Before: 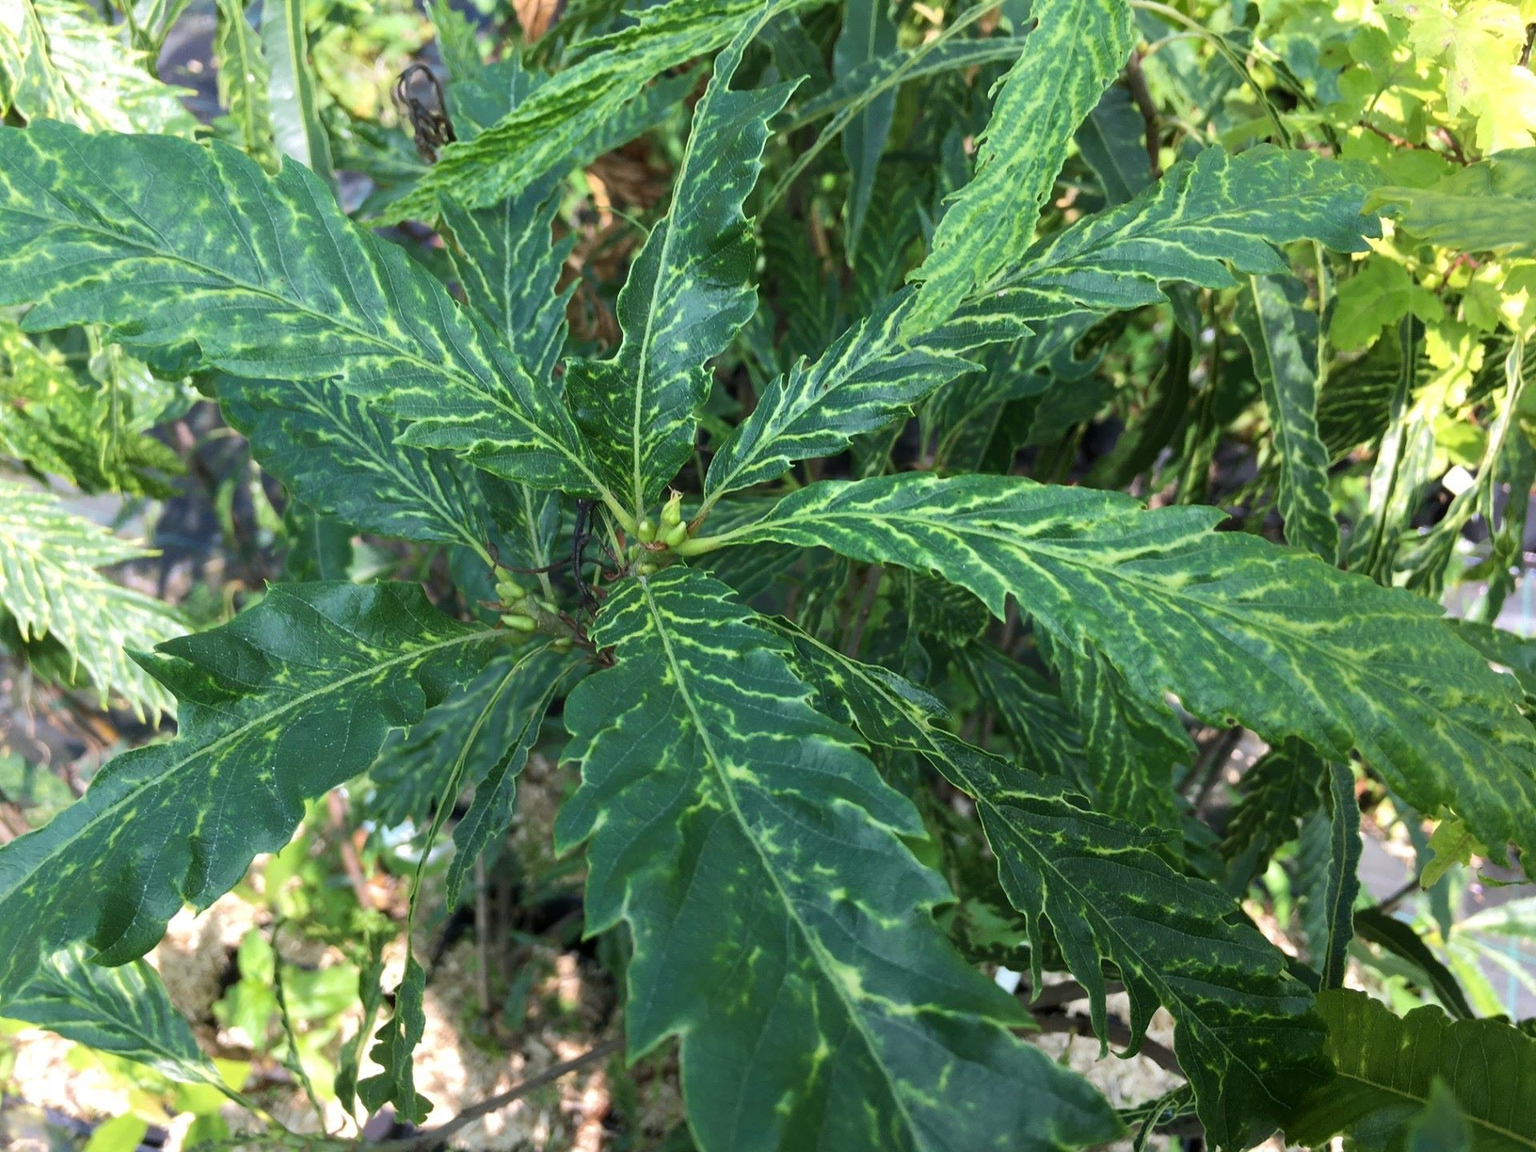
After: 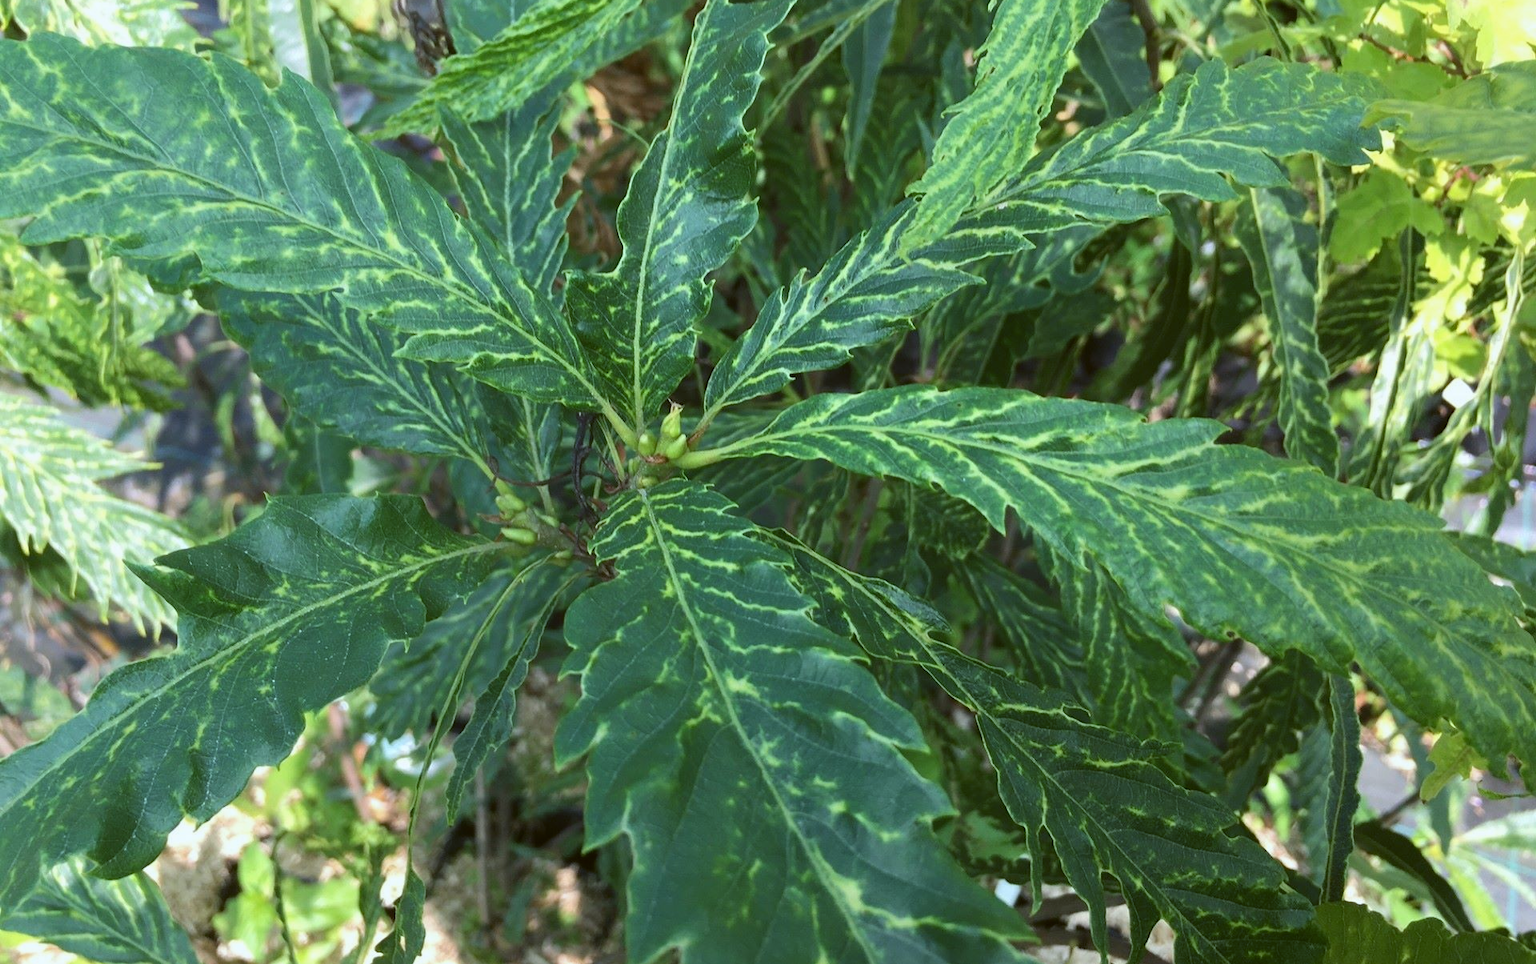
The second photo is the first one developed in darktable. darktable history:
crop: top 7.625%, bottom 8.027%
white balance: red 0.982, blue 1.018
color balance: lift [1.004, 1.002, 1.002, 0.998], gamma [1, 1.007, 1.002, 0.993], gain [1, 0.977, 1.013, 1.023], contrast -3.64%
